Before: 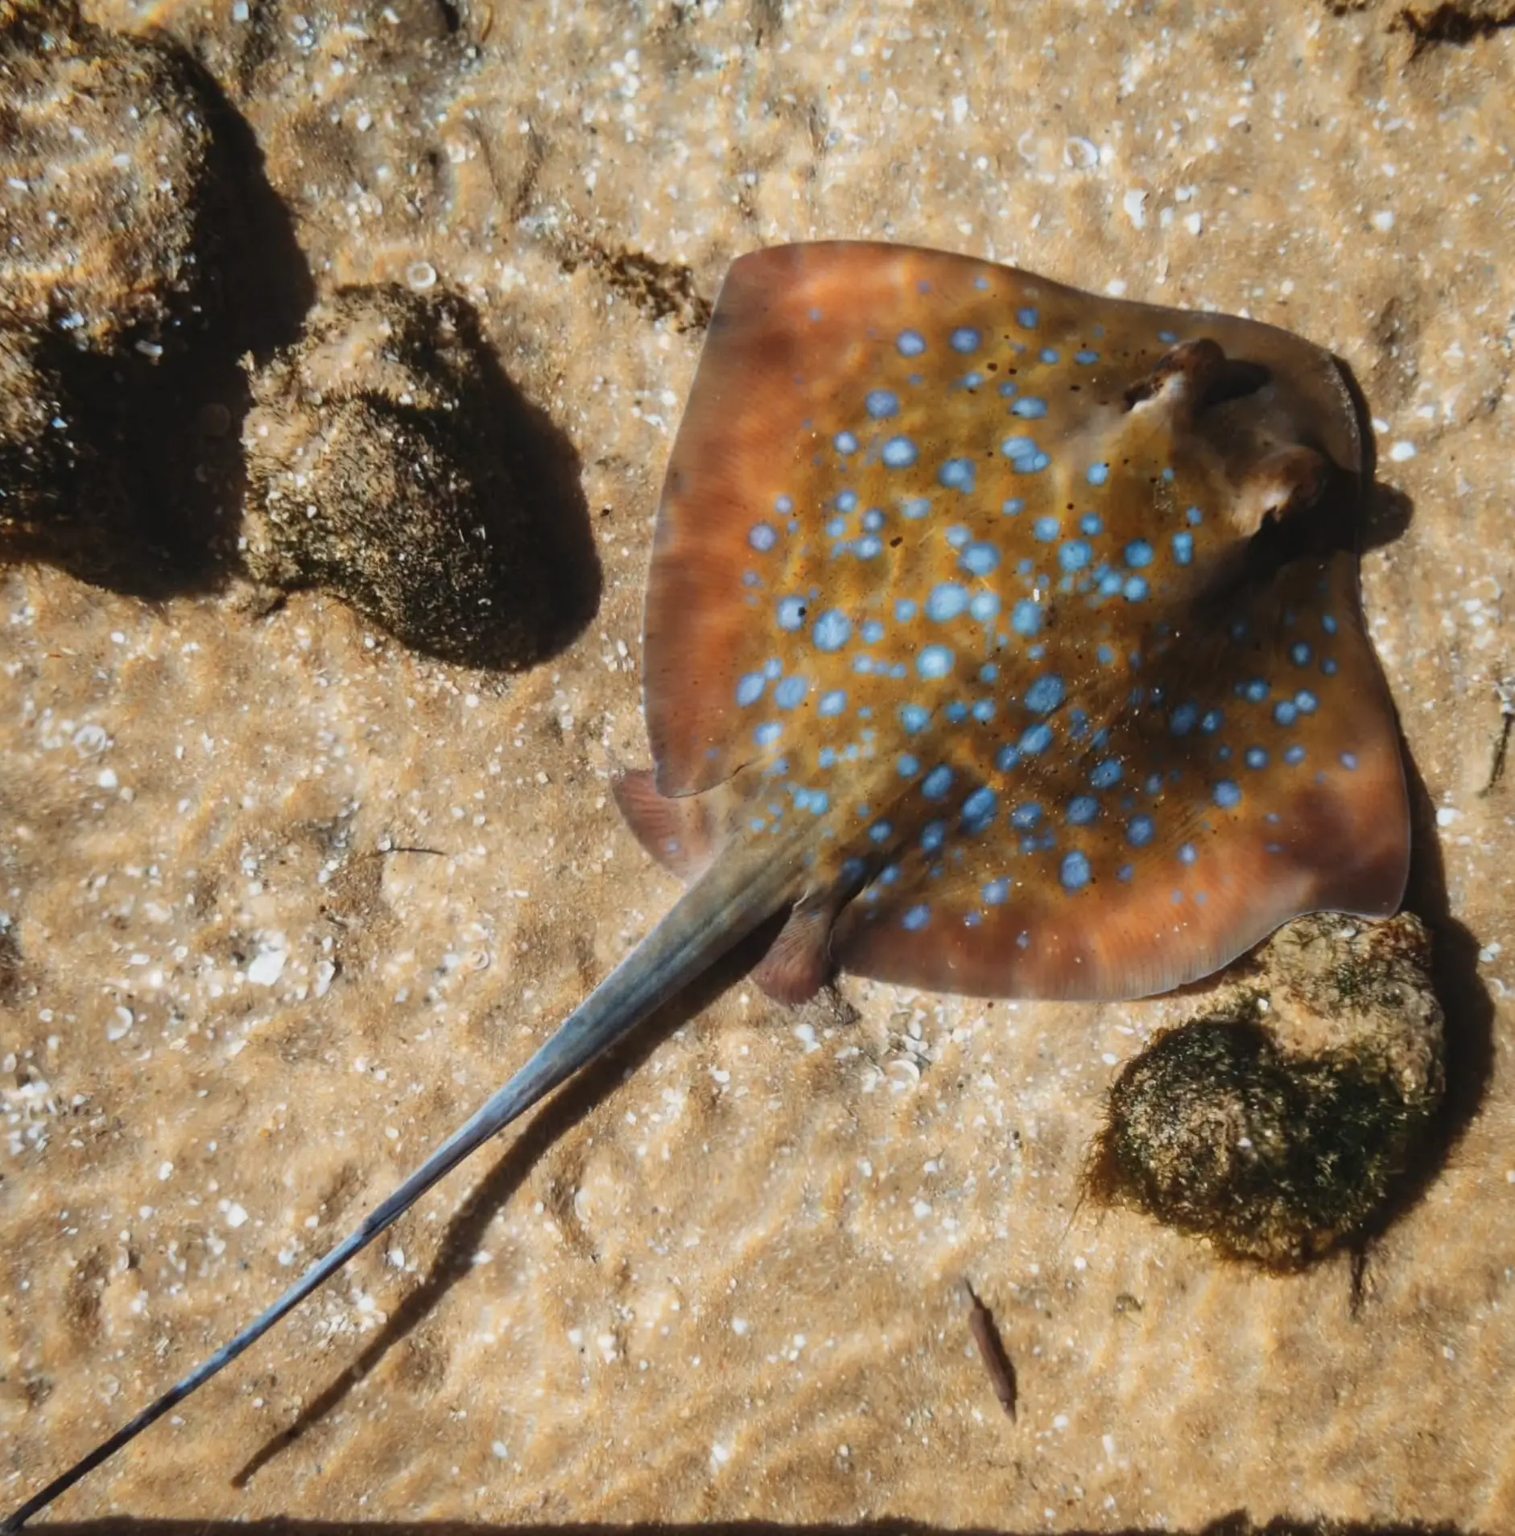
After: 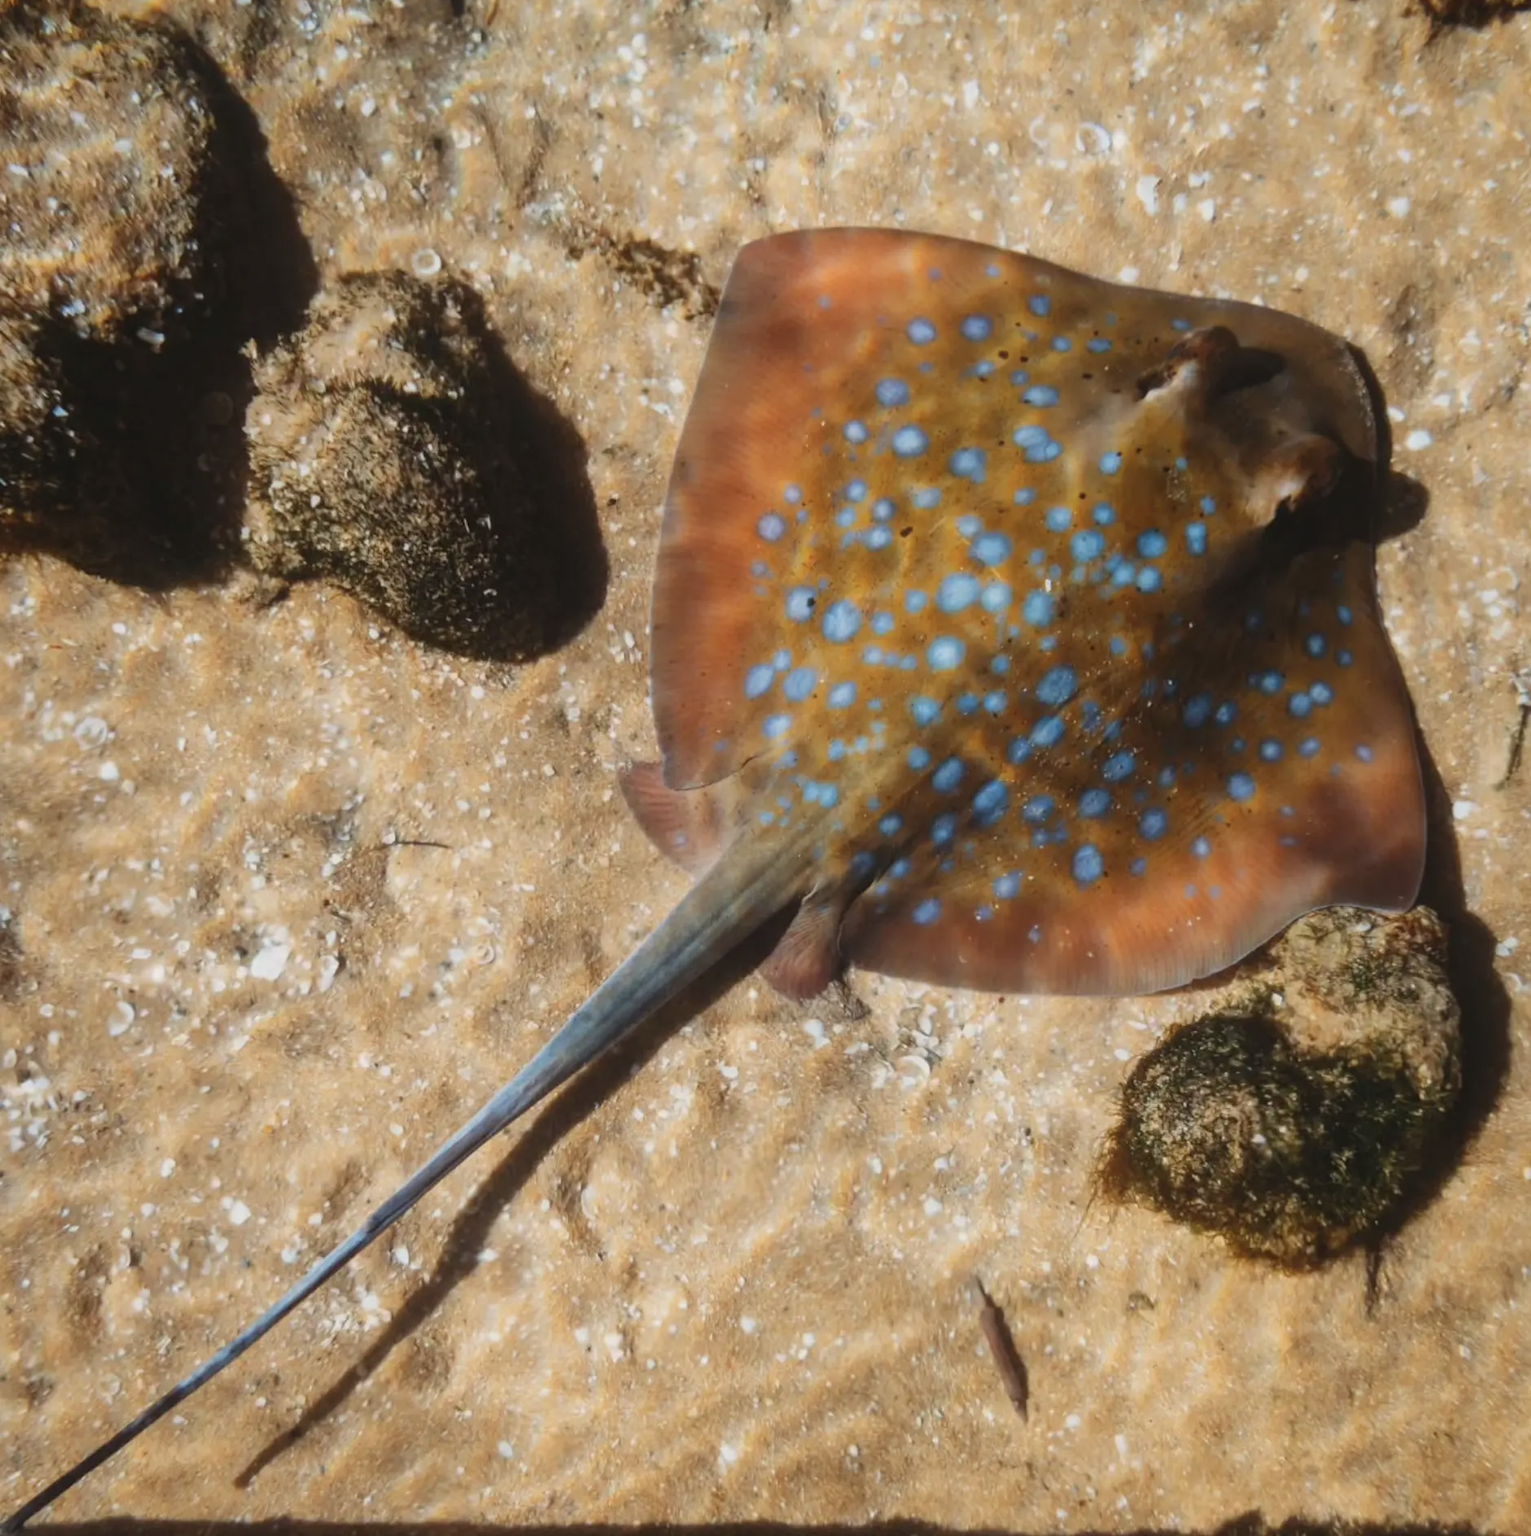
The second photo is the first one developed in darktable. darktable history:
contrast equalizer: octaves 7, y [[0.6 ×6], [0.55 ×6], [0 ×6], [0 ×6], [0 ×6]], mix -0.3
crop: top 1.049%, right 0.001%
white balance: emerald 1
